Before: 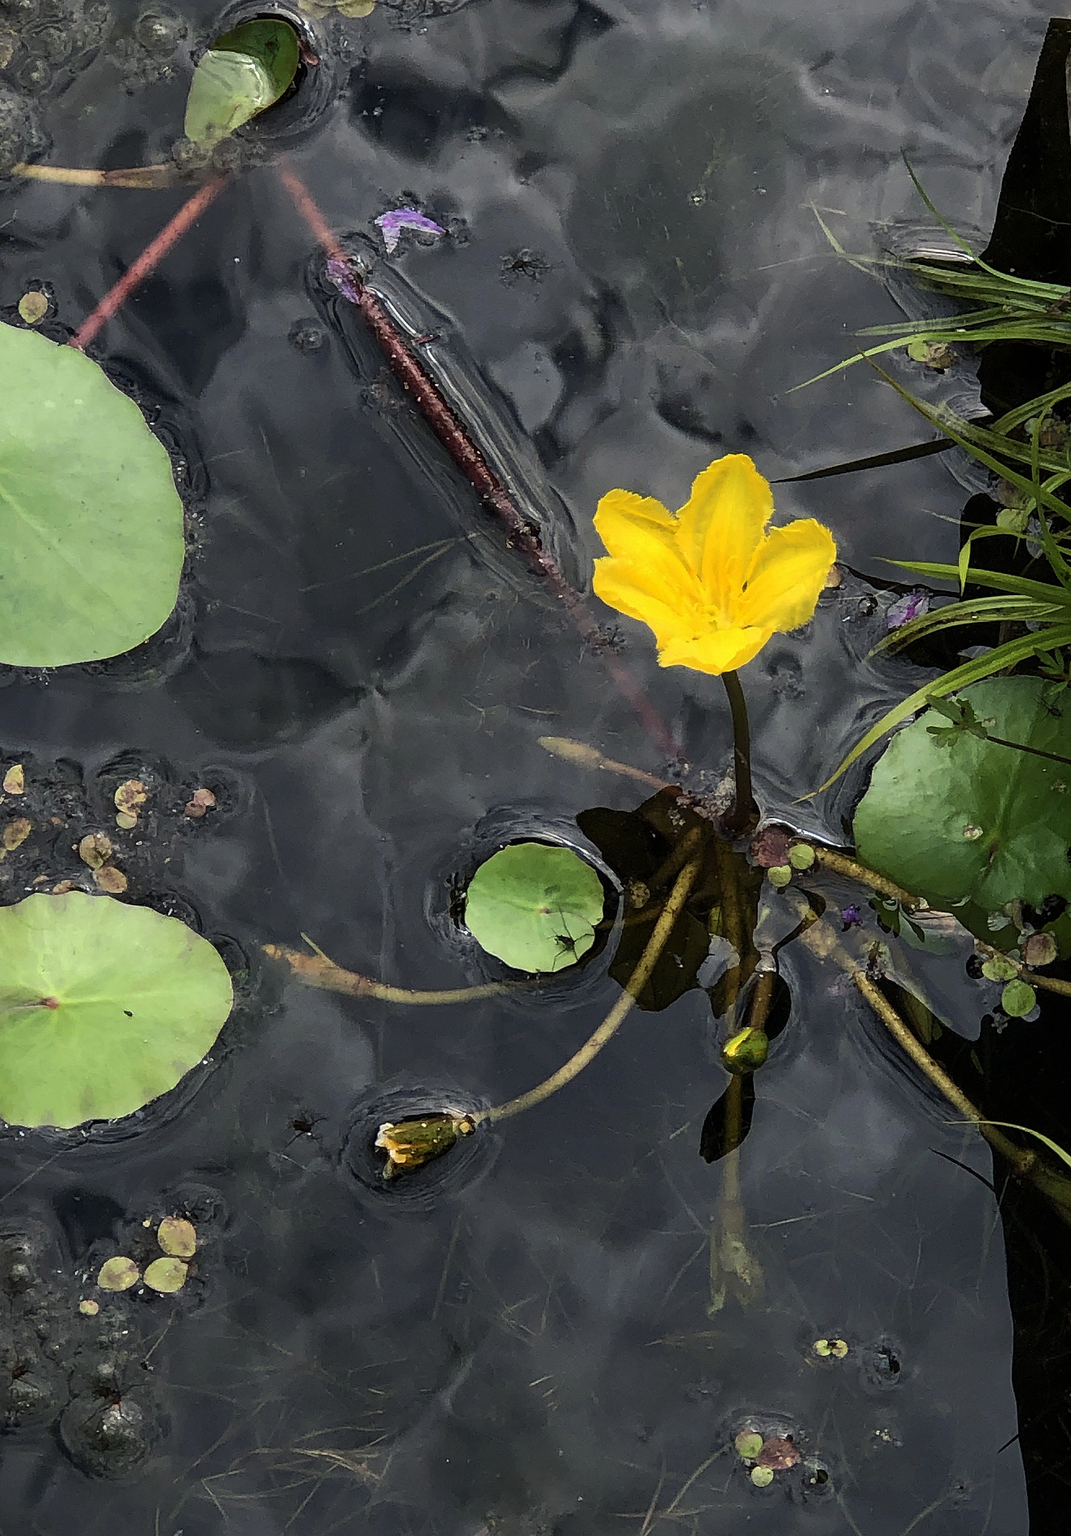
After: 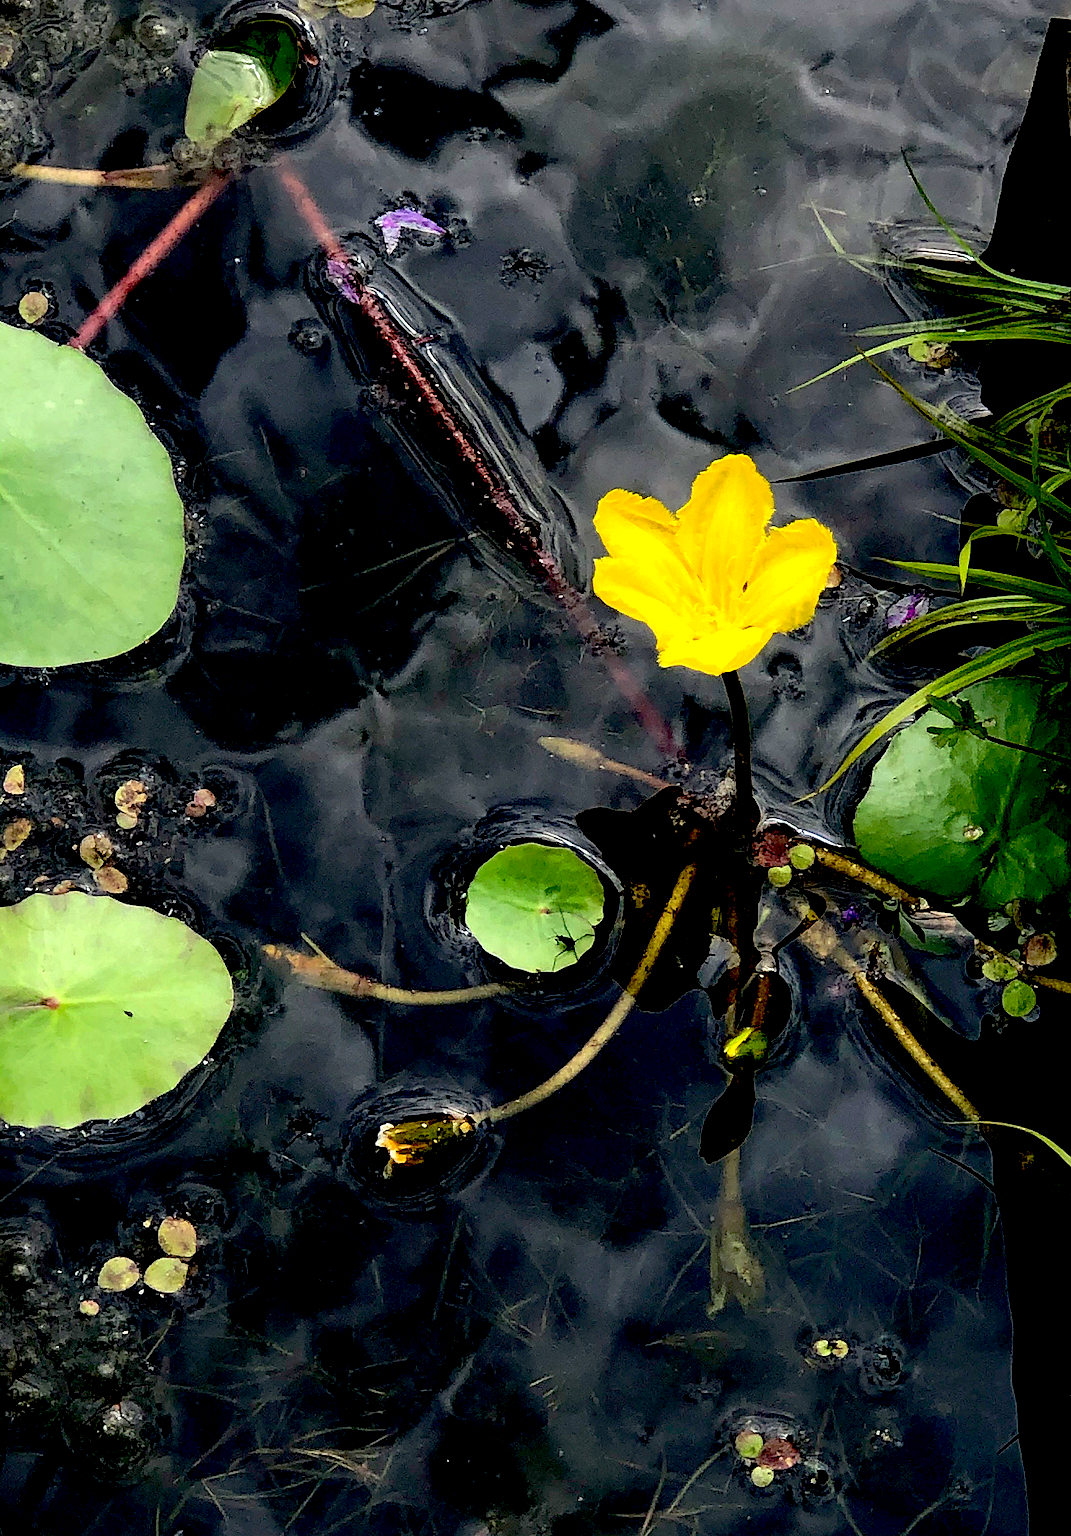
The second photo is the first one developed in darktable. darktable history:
exposure: black level correction 0.039, exposure 0.5 EV, compensate highlight preservation false
